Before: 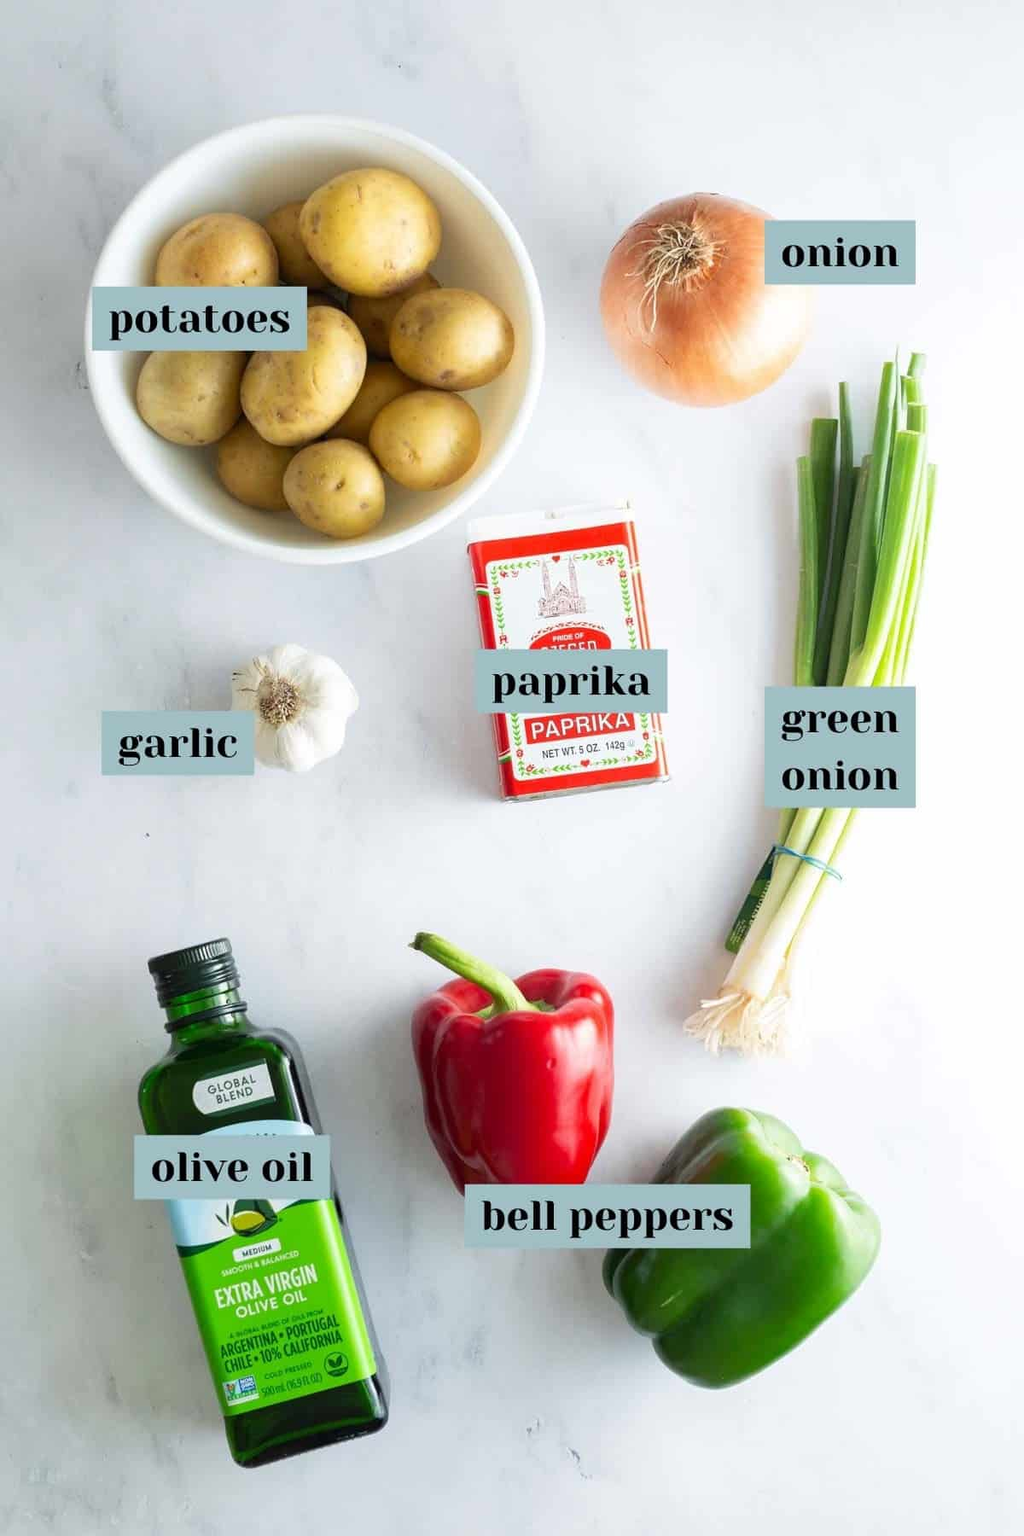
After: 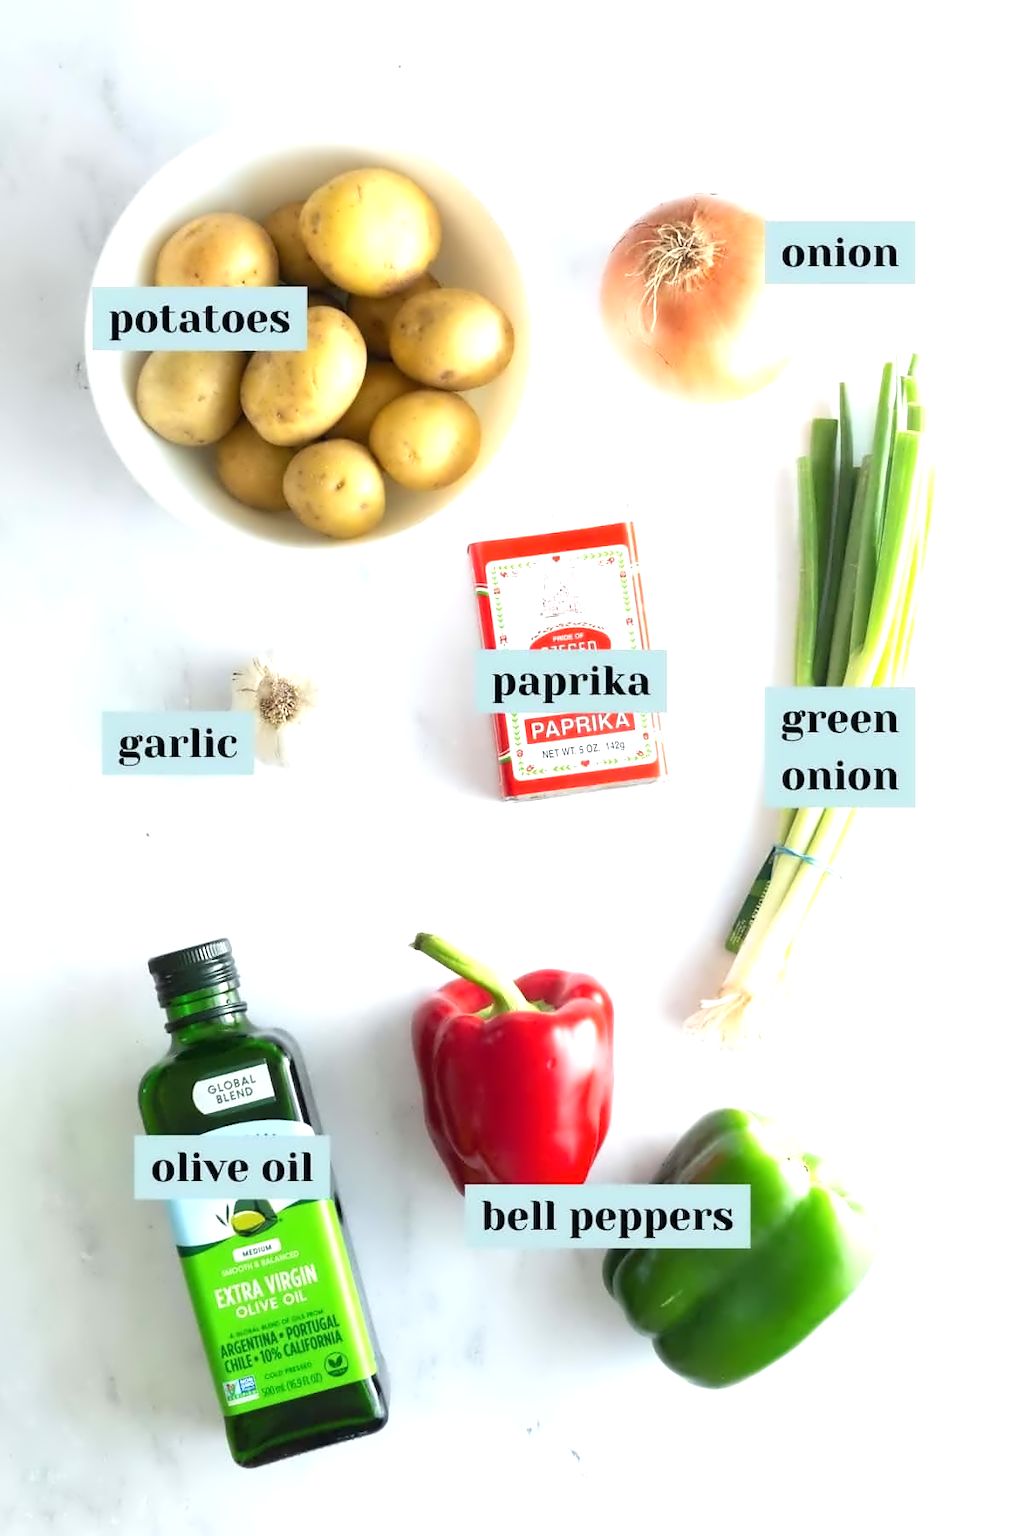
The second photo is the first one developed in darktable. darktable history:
exposure: black level correction 0, exposure 0.7 EV, compensate exposure bias true, compensate highlight preservation false
contrast equalizer: octaves 7, y [[0.5 ×6], [0.5 ×6], [0.5 ×6], [0, 0.033, 0.067, 0.1, 0.133, 0.167], [0, 0.05, 0.1, 0.15, 0.2, 0.25]]
